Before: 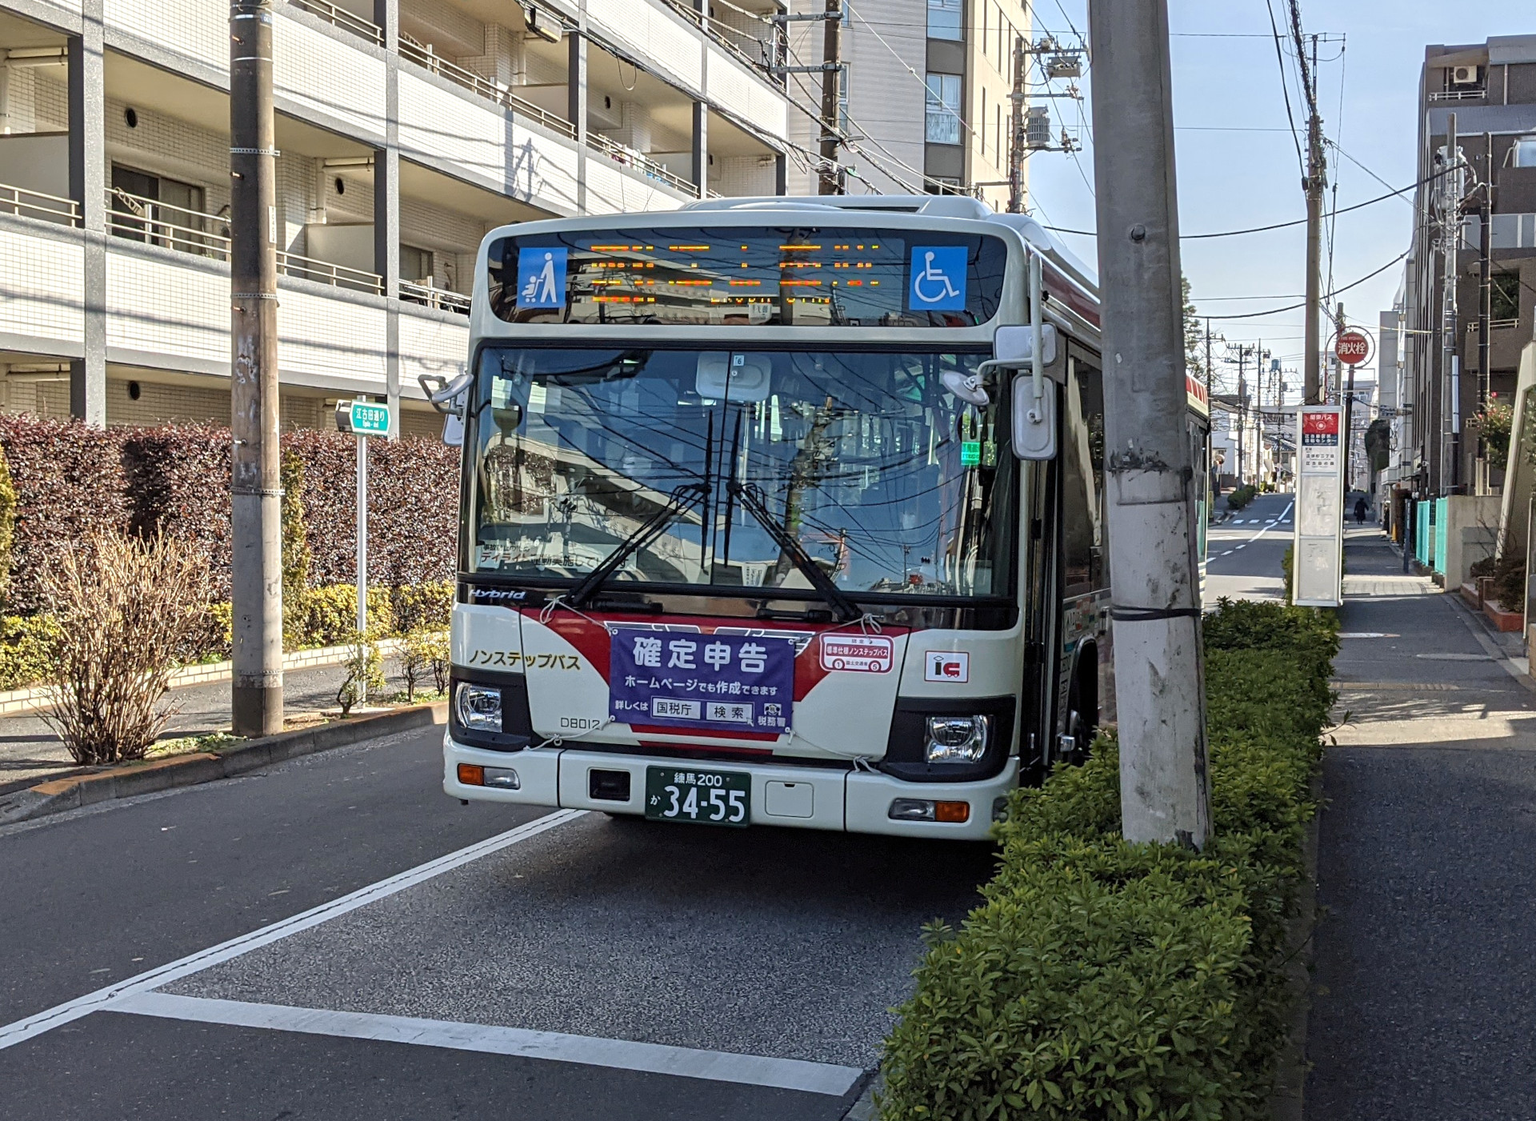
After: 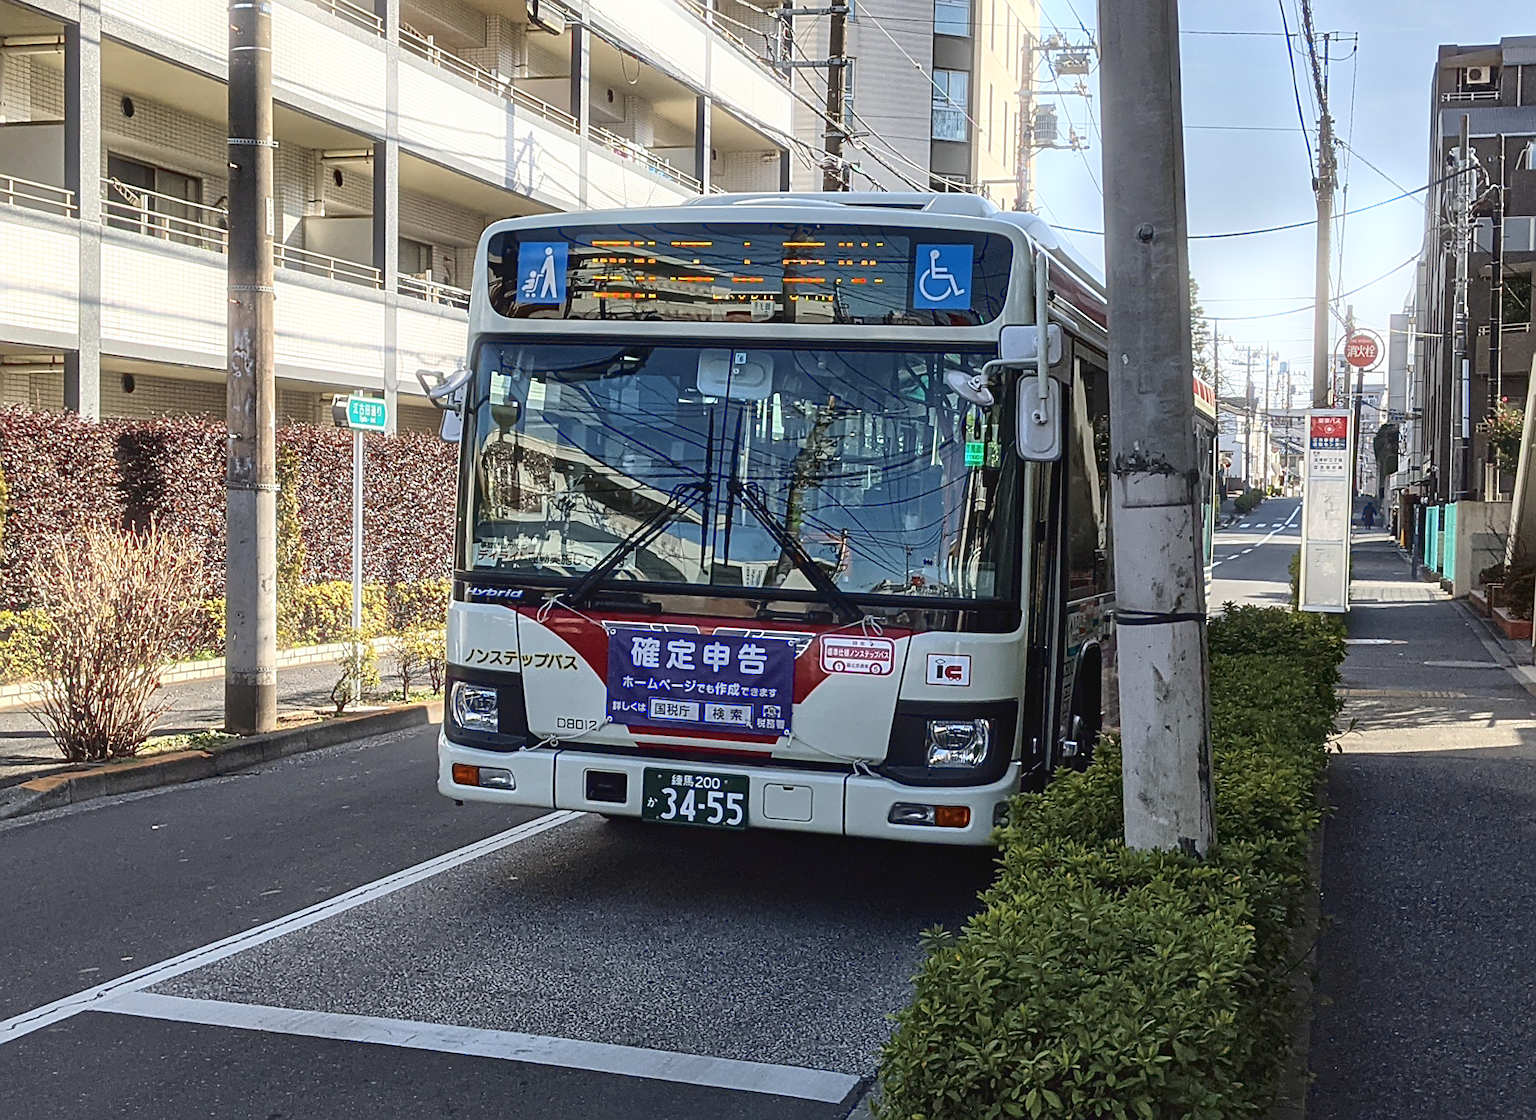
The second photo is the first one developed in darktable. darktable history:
crop and rotate: angle -0.5°
shadows and highlights: shadows 35, highlights -35, soften with gaussian
tone curve: curves: ch0 [(0, 0.032) (0.181, 0.156) (0.751, 0.762) (1, 1)], color space Lab, linked channels, preserve colors none
exposure: exposure -0.072 EV, compensate highlight preservation false
sharpen: on, module defaults
bloom: size 5%, threshold 95%, strength 15%
